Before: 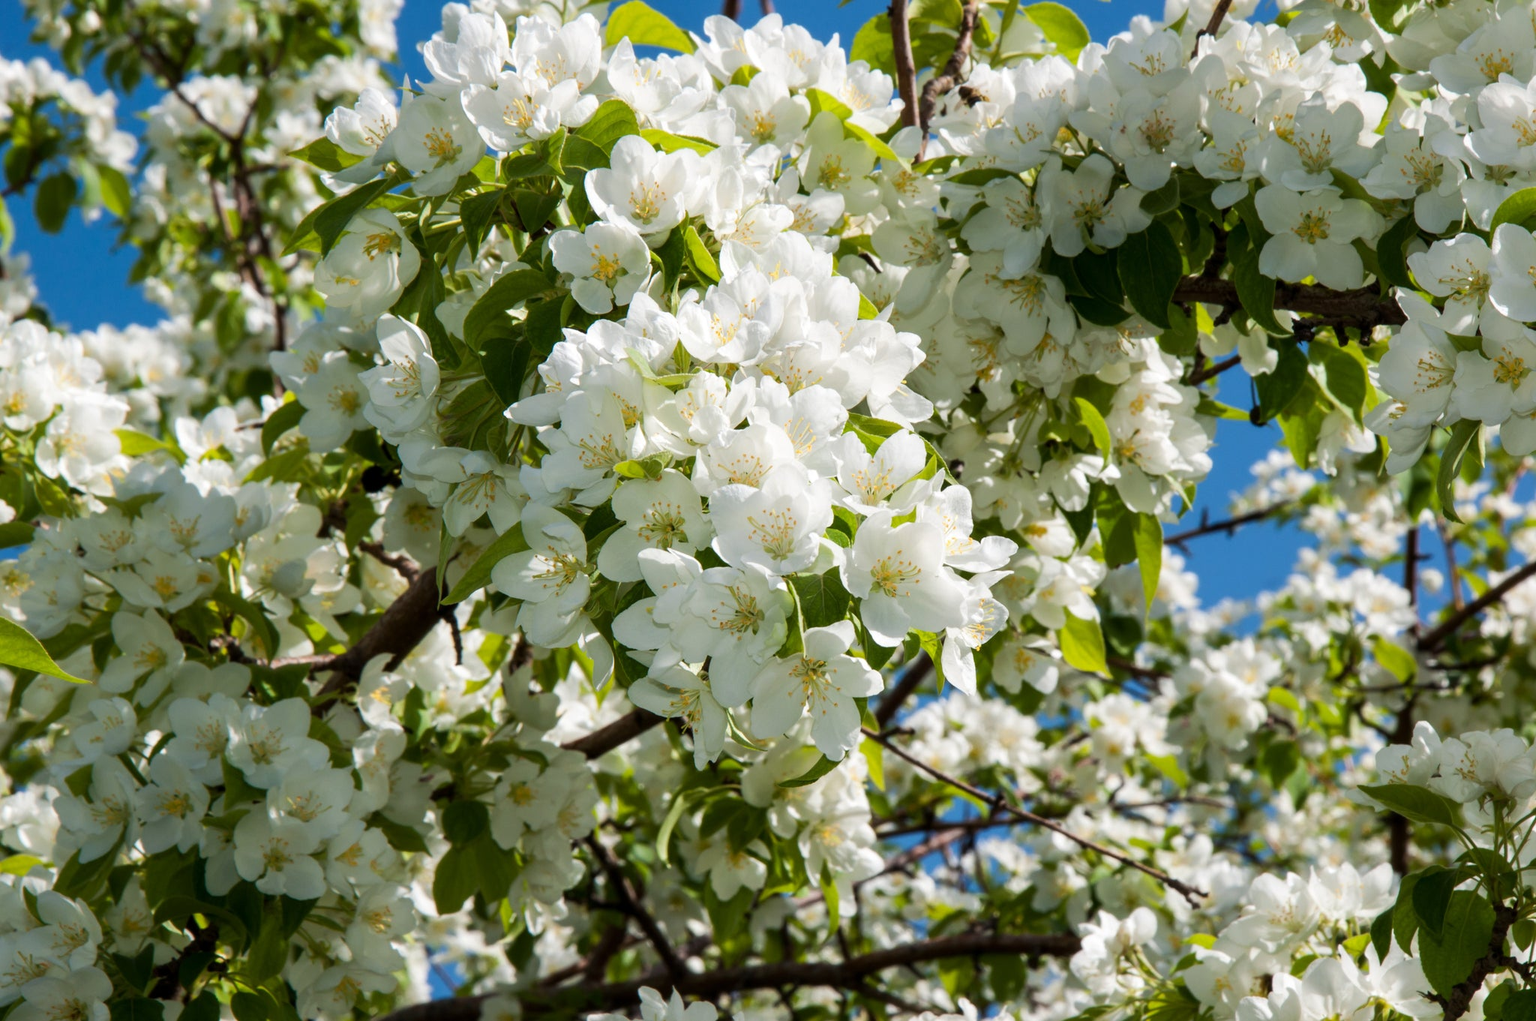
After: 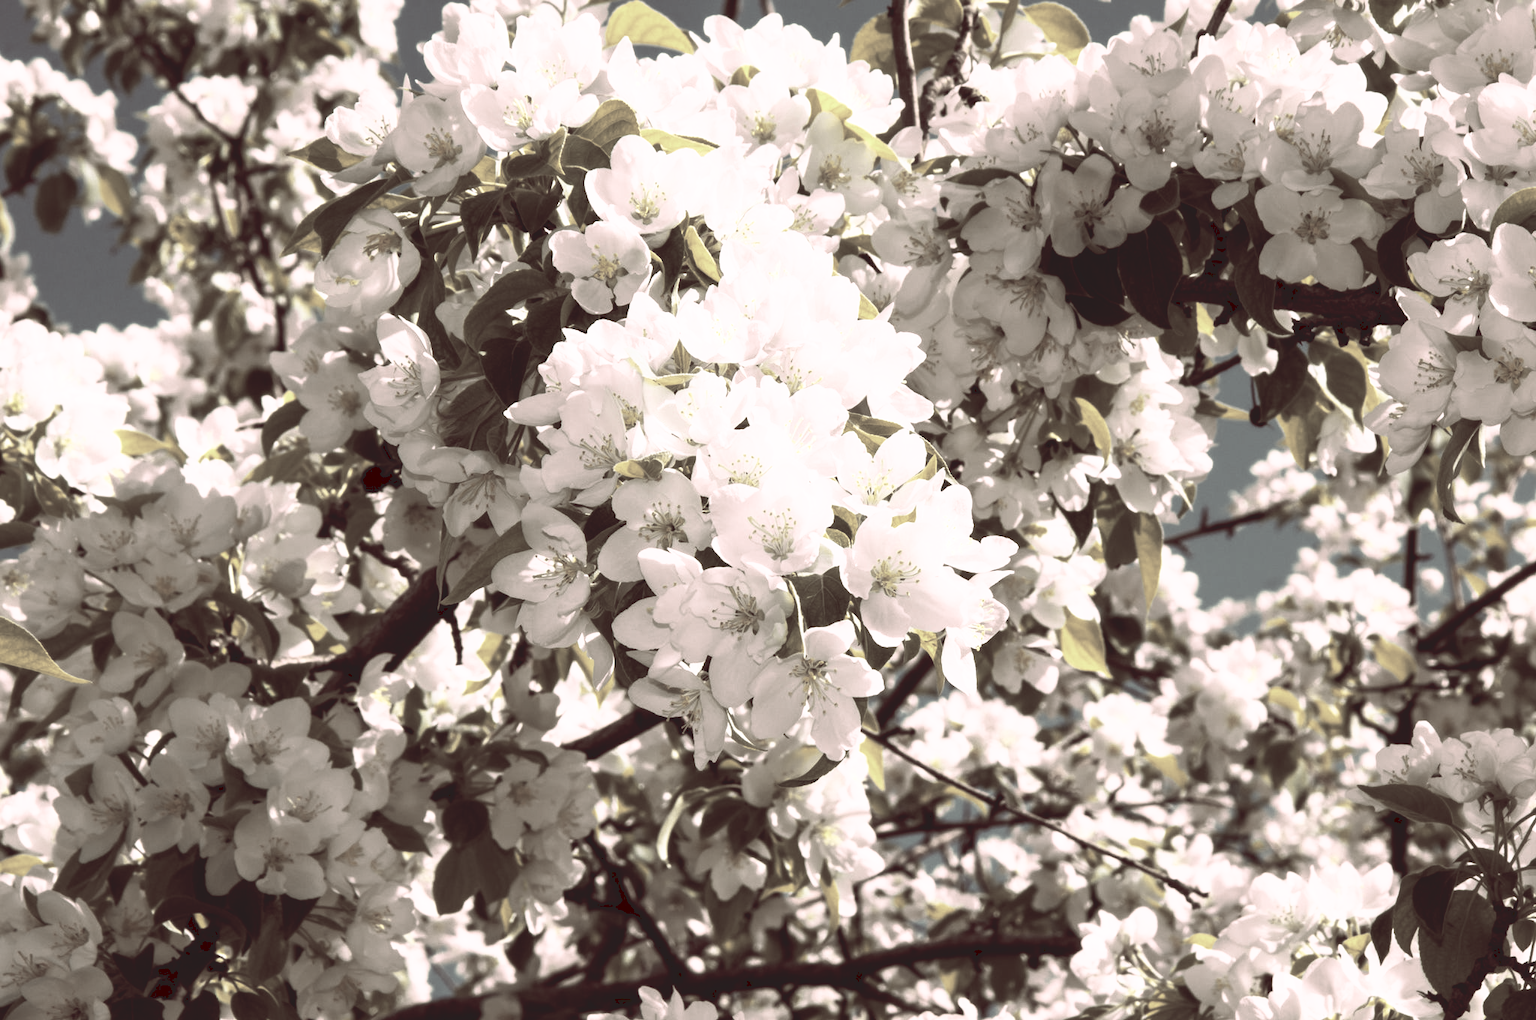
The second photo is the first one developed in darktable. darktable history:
tone curve: curves: ch0 [(0, 0) (0.003, 0.116) (0.011, 0.116) (0.025, 0.113) (0.044, 0.114) (0.069, 0.118) (0.1, 0.137) (0.136, 0.171) (0.177, 0.213) (0.224, 0.259) (0.277, 0.316) (0.335, 0.381) (0.399, 0.458) (0.468, 0.548) (0.543, 0.654) (0.623, 0.775) (0.709, 0.895) (0.801, 0.972) (0.898, 0.991) (1, 1)], preserve colors none
color look up table: target L [100.28, 86.82, 95.75, 75.84, 88.79, 66.67, 63.13, 71.9, 66.65, 69.38, 59.49, 50.18, 35.88, 42.12, 30.21, 200.15, 99.08, 88.91, 76.22, 69, 61.19, 46.04, 58.81, 53.46, 31.68, 46.53, 50.23, 36.94, 19.62, 22.81, 92.31, 99.41, 49.69, 46.73, 51.25, 51.51, 35.73, 40.31, 31.38, 11.2, 8.641, 3.563, 3.26, 69.79, 84.24, 58.19, 42.96, 32.77, 18.81], target a [0.339, -22.43, -27.32, -8.957, -3.907, -10.76, -11.14, -3.568, -5.413, -1.532, 0.423, -5.96, -2.894, 2.452, 3.033, 0, -1.325, -14.41, 2.963, 1.018, 3.567, 8.56, 2.657, 8.117, 11.92, 9.942, 4.7, 6.141, 9.367, 8.474, 22.1, 1.273, 12.61, -2.423, 9.894, 5.256, 3.306, 6.846, 3.918, 8.644, 10.35, 24.42, 22.61, -10.76, -4.038, -6.983, -2.392, 0.857, 6.417], target b [0.121, 33.02, 21.01, 22.42, 20.55, 2.127, 5.949, 22.33, 15.2, 4.852, 16.24, 5.387, 9.435, 6.028, 8.604, 0, 29.13, 30.01, 6.194, 9.208, 13.64, 12.4, 5.01, 2.741, 4.392, 7.758, 7.935, 8.617, 4.504, 4.925, 5.391, 17.42, -2.715, -1.946, -2.46, 1.728, -3.886, -2.111, 3.048, 1.171, 14.01, 5.355, 4.919, 0.735, 6.283, -0.466, -1.169, 3.503, 3.926], num patches 49
